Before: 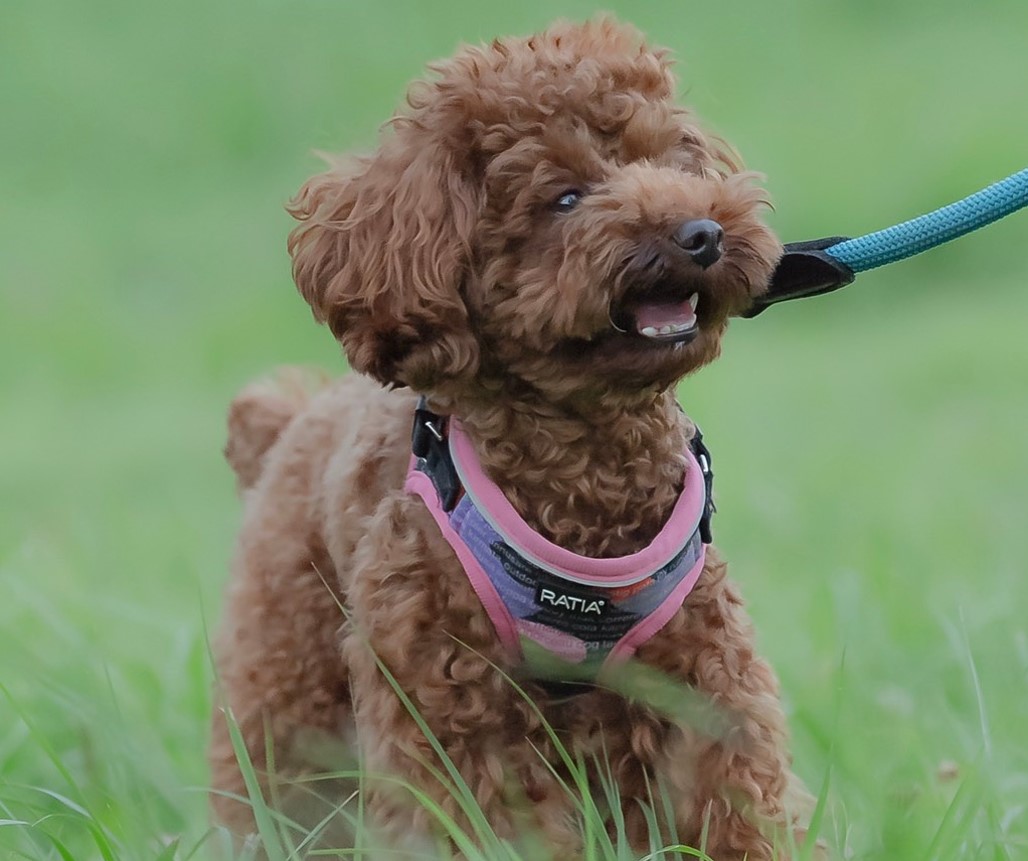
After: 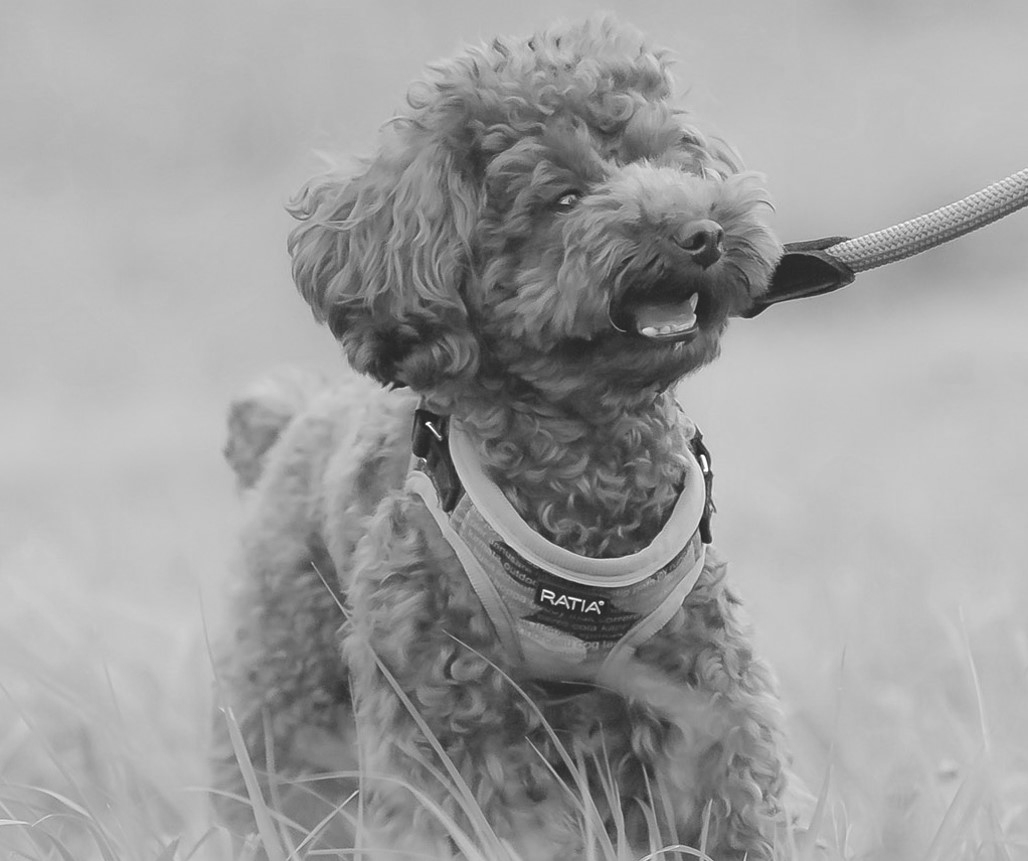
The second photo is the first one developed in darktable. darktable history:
contrast brightness saturation: contrast 0.06, brightness -0.01, saturation -0.23
monochrome: a -35.87, b 49.73, size 1.7
colorize: saturation 60%, source mix 100%
